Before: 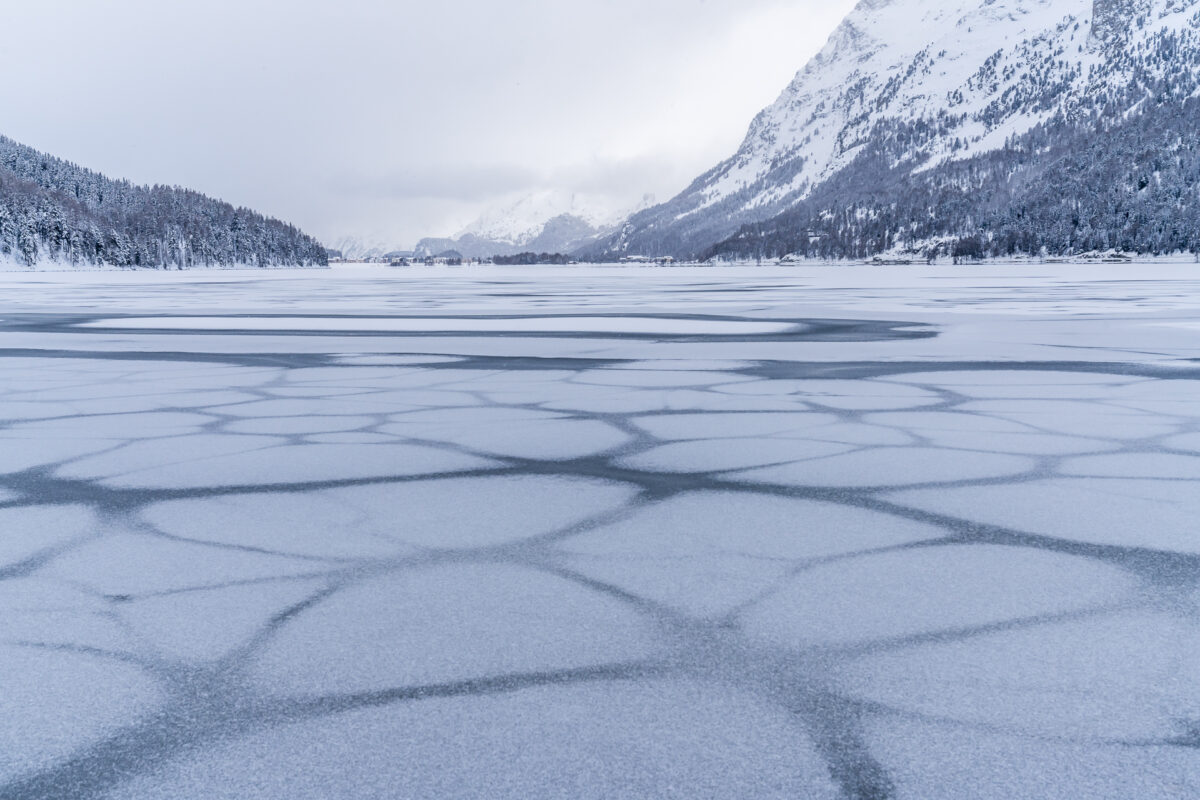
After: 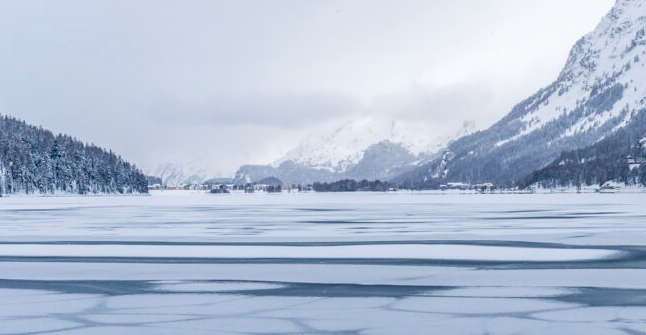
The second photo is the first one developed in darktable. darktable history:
local contrast: mode bilateral grid, contrast 21, coarseness 50, detail 120%, midtone range 0.2
crop: left 15.019%, top 9.166%, right 31.089%, bottom 48.891%
